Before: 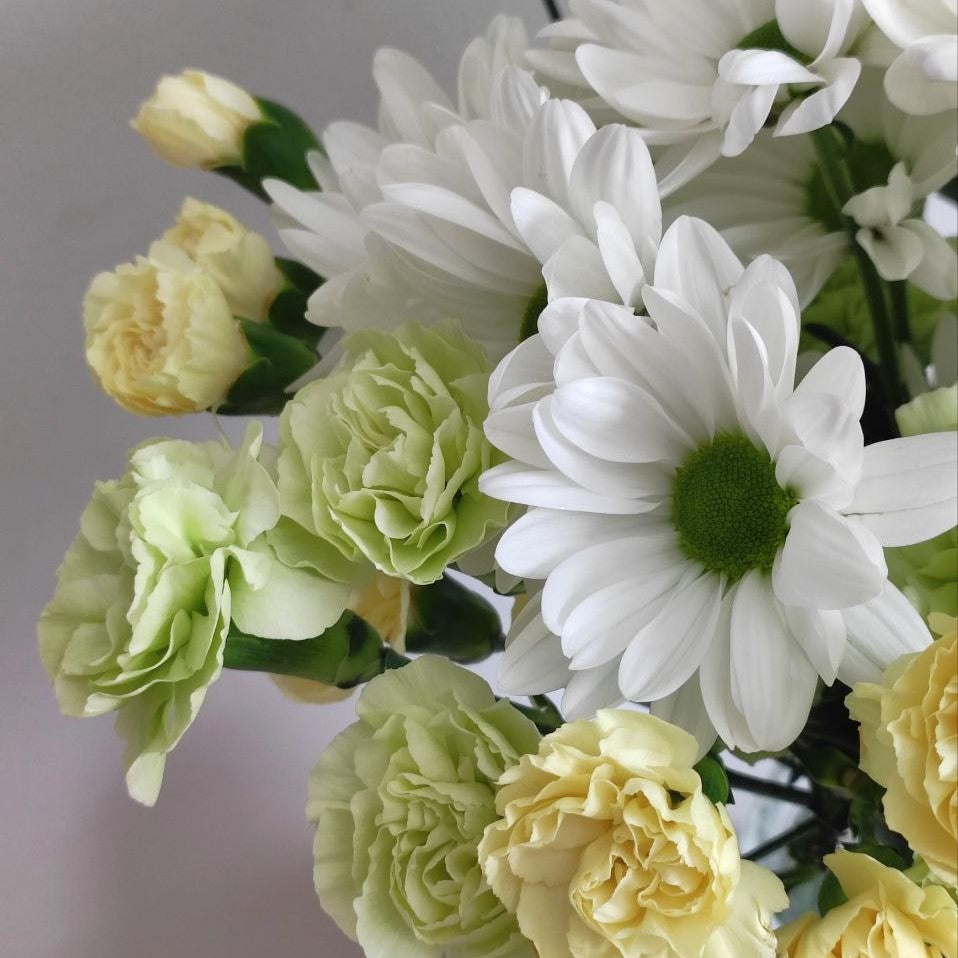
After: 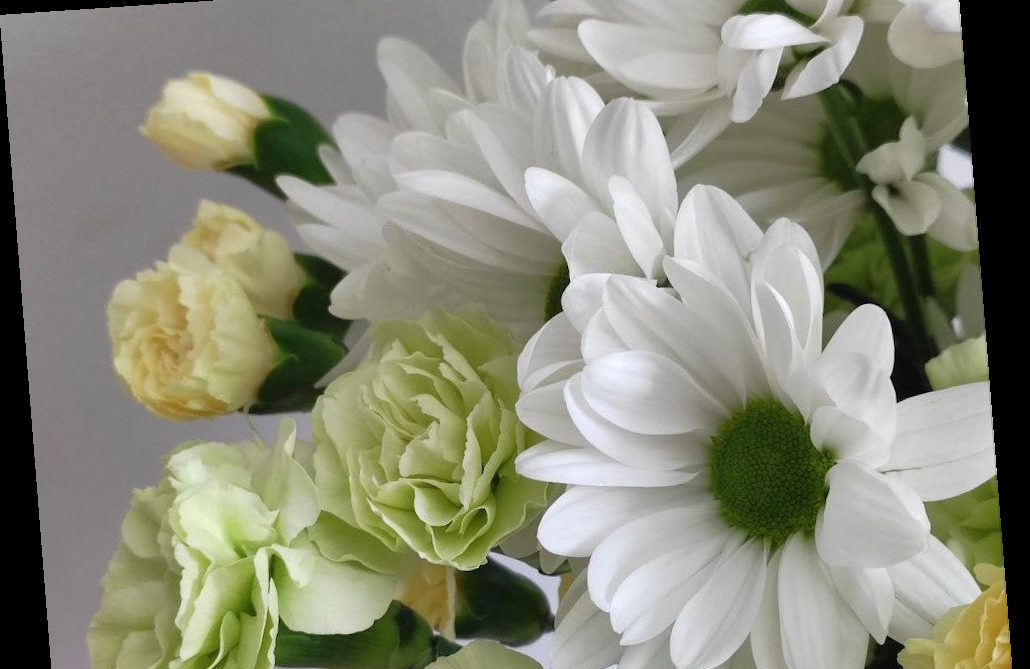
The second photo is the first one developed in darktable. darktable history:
crop and rotate: top 4.848%, bottom 29.503%
rotate and perspective: rotation -4.2°, shear 0.006, automatic cropping off
